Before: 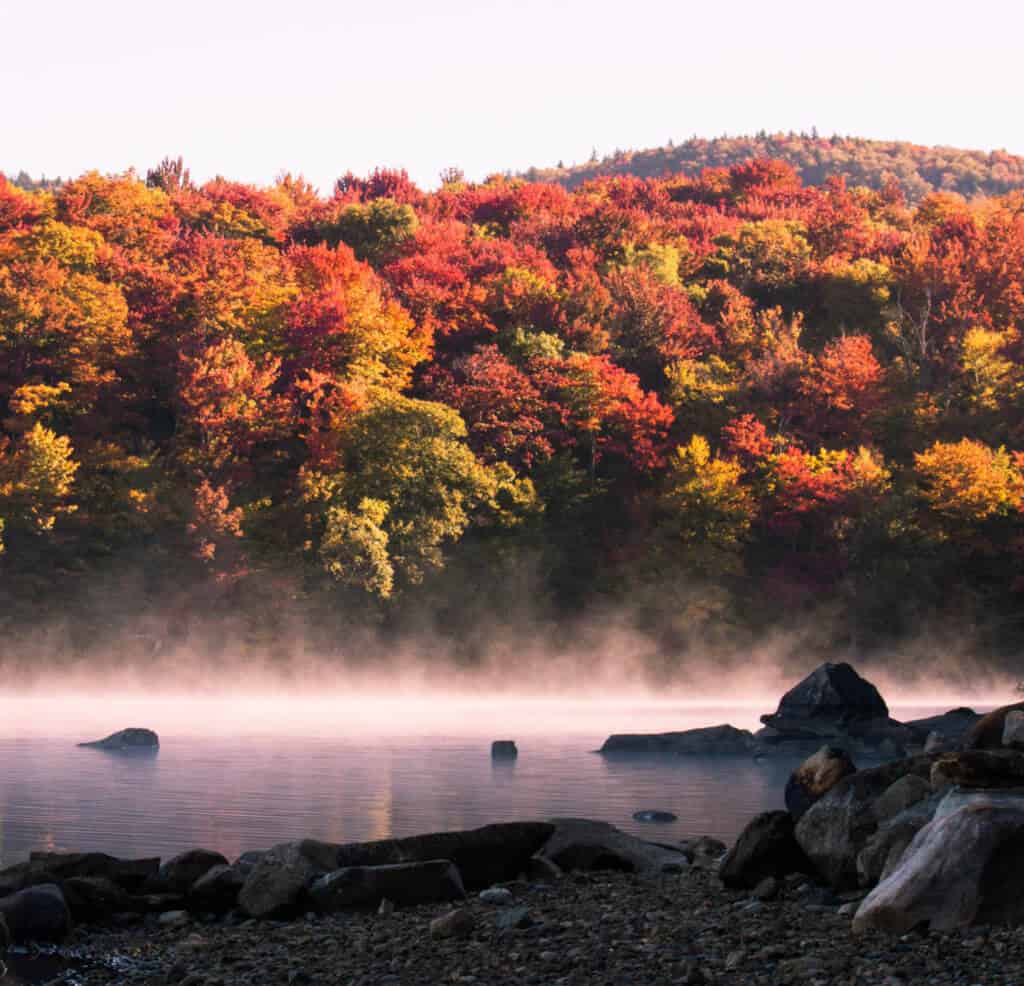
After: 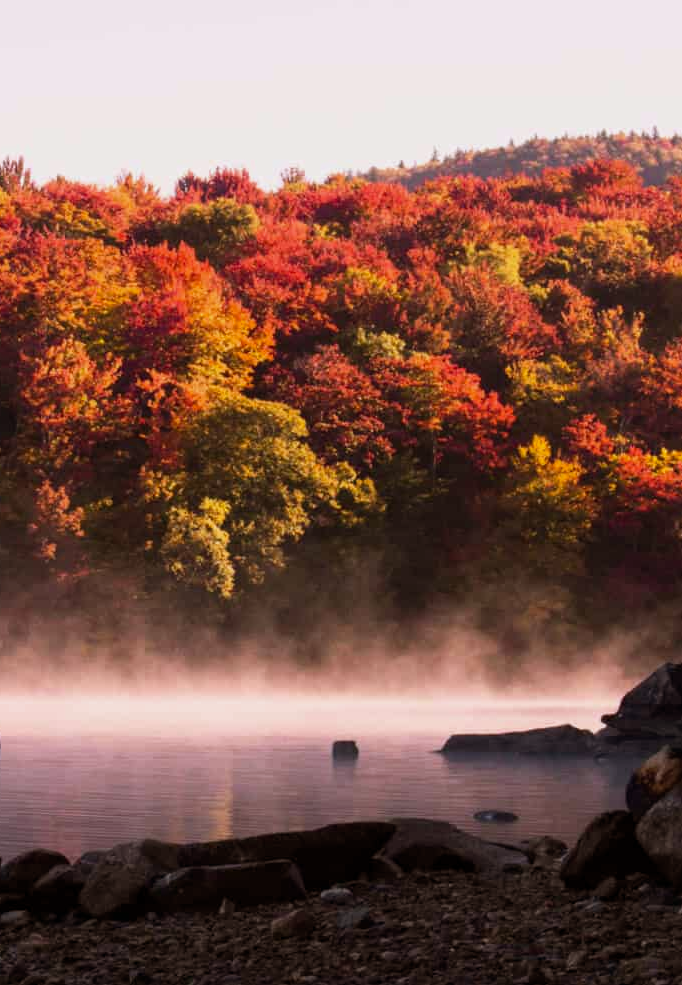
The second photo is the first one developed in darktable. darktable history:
crop and rotate: left 15.546%, right 17.787%
rgb levels: mode RGB, independent channels, levels [[0, 0.5, 1], [0, 0.521, 1], [0, 0.536, 1]]
exposure: exposure -0.177 EV, compensate highlight preservation false
